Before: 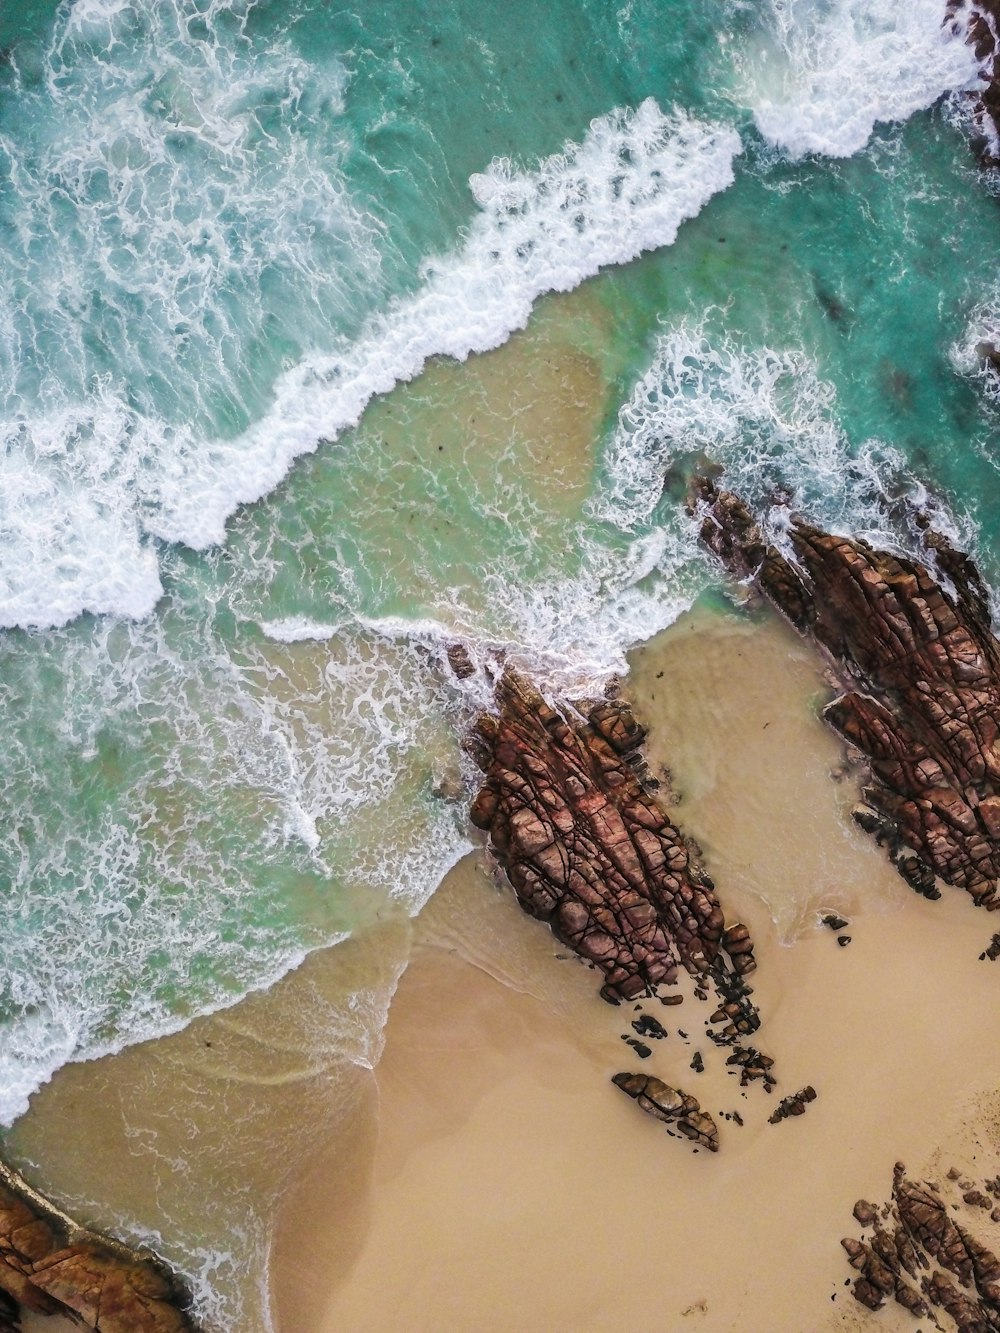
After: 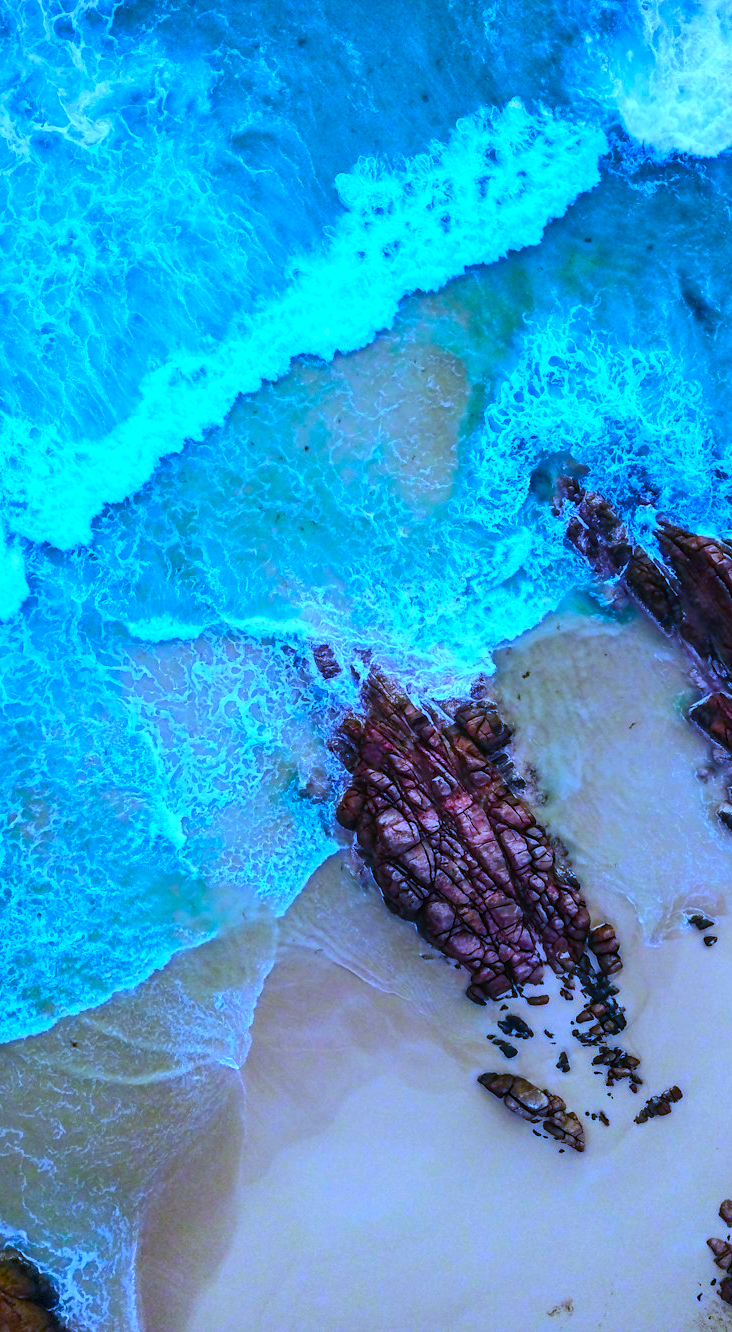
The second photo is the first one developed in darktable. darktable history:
white balance: red 0.766, blue 1.537
crop: left 13.443%, right 13.31%
vignetting: fall-off start 97.28%, fall-off radius 79%, brightness -0.462, saturation -0.3, width/height ratio 1.114, dithering 8-bit output, unbound false
color balance rgb: linear chroma grading › global chroma 9%, perceptual saturation grading › global saturation 36%, perceptual saturation grading › shadows 35%, perceptual brilliance grading › global brilliance 15%, perceptual brilliance grading › shadows -35%, global vibrance 15%
